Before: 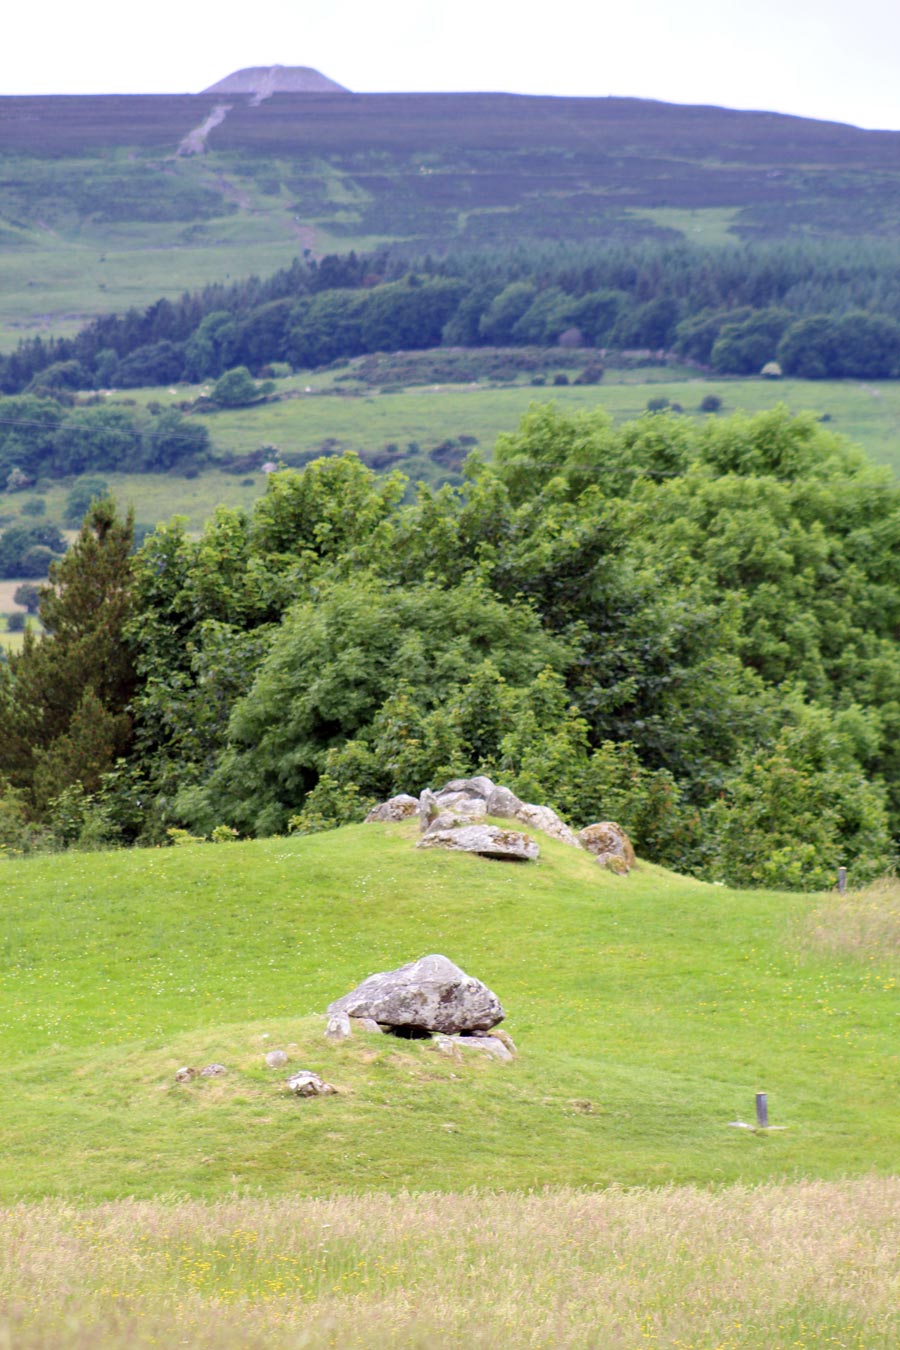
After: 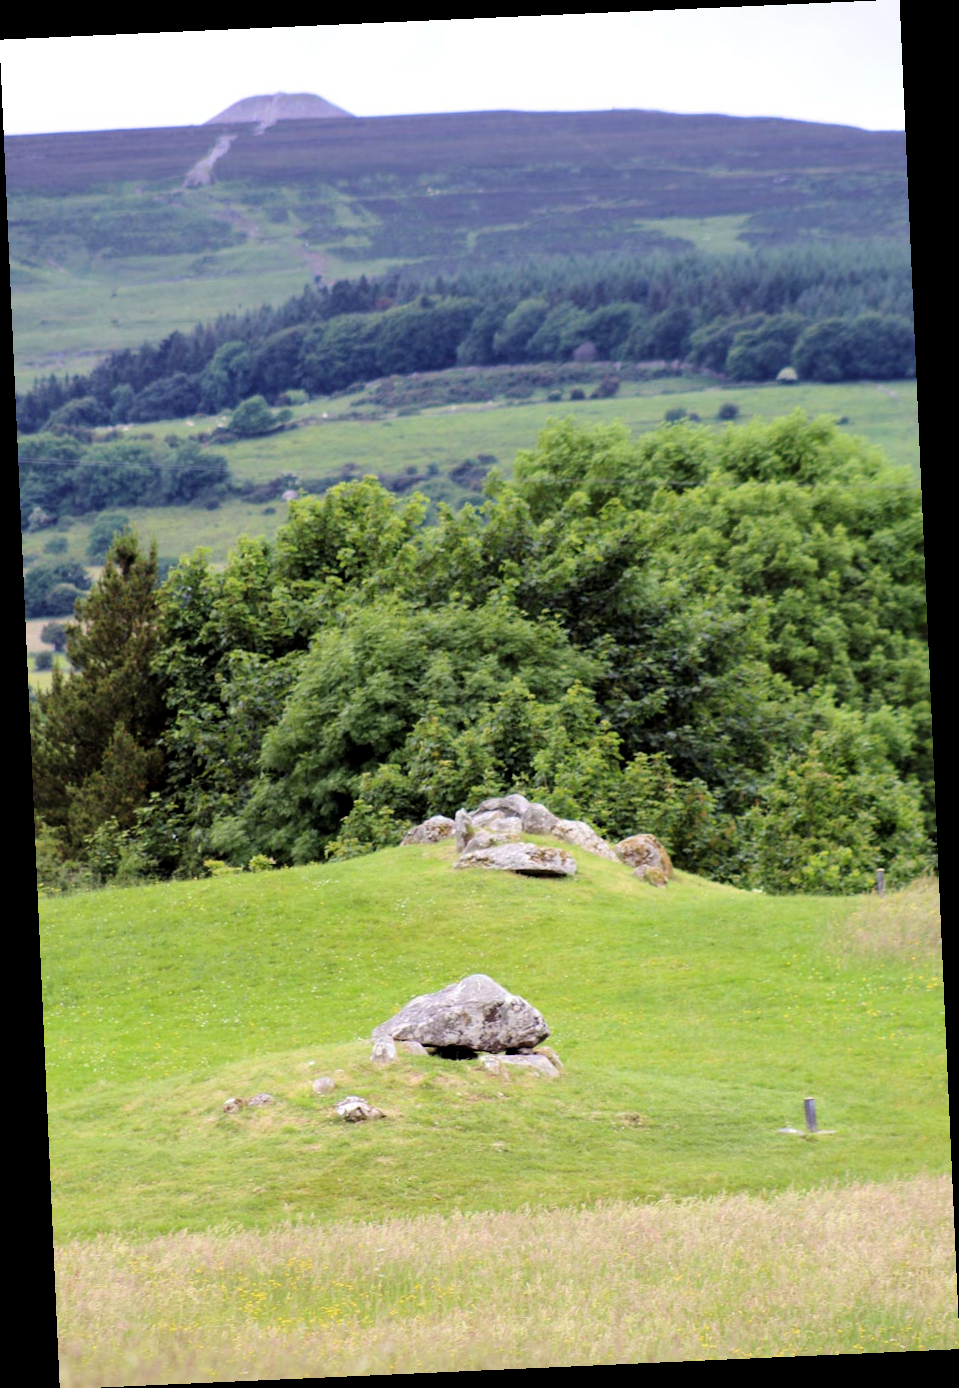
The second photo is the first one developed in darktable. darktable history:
base curve: curves: ch0 [(0, 0) (0.74, 0.67) (1, 1)]
rotate and perspective: rotation -2.56°, automatic cropping off
tone curve: curves: ch0 [(0.021, 0) (0.104, 0.052) (0.496, 0.526) (0.737, 0.783) (1, 1)], color space Lab, linked channels, preserve colors none
